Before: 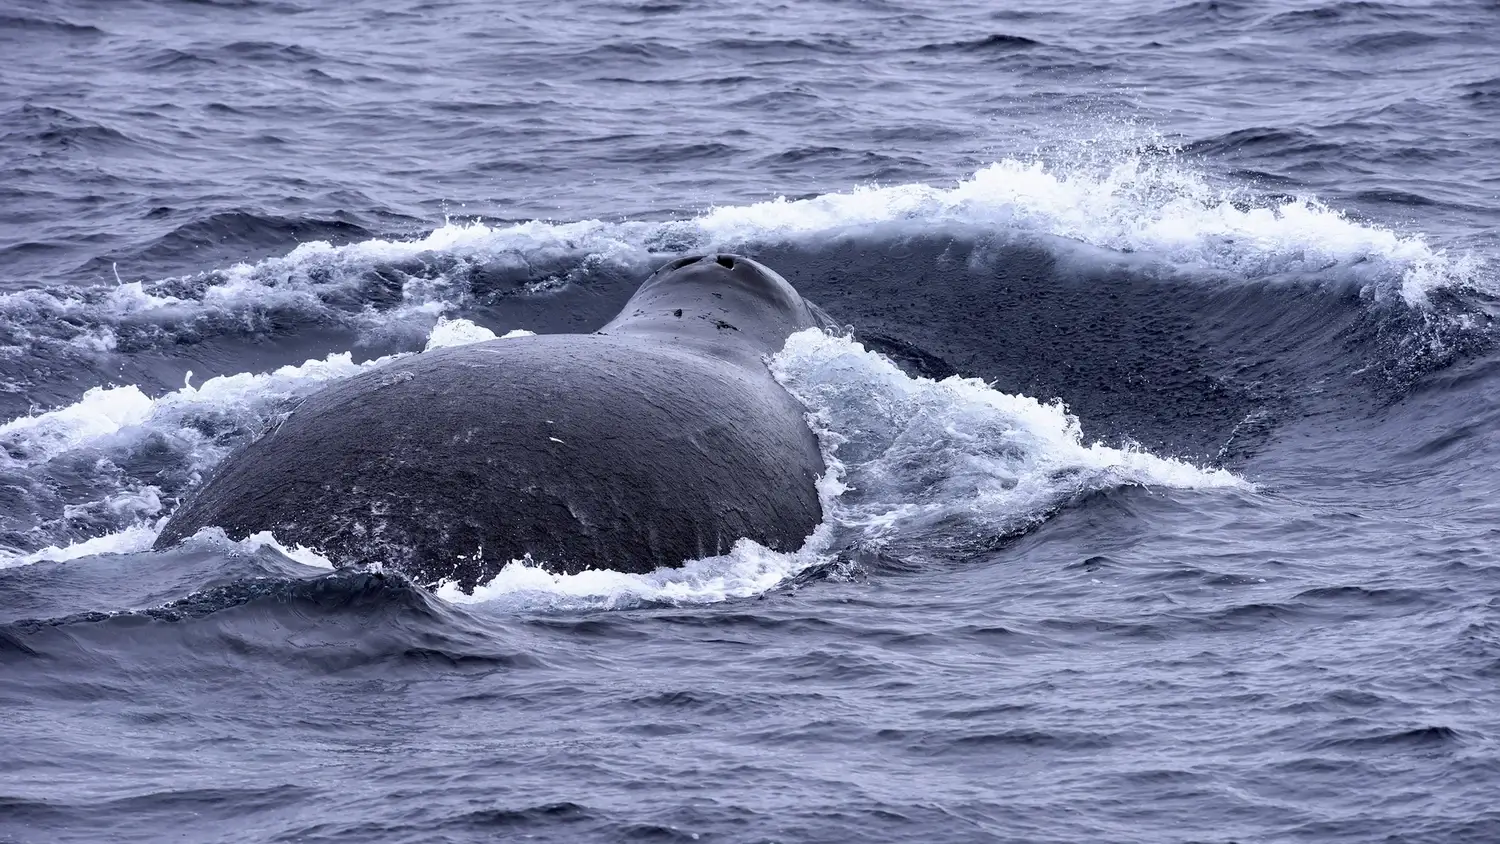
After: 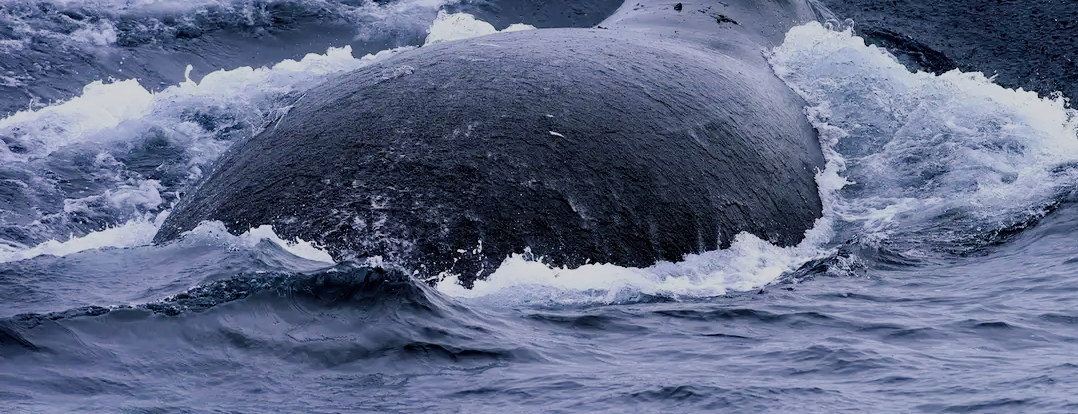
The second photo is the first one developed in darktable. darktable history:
crop: top 36.307%, right 28.119%, bottom 14.641%
filmic rgb: black relative exposure -7.65 EV, white relative exposure 4.56 EV, hardness 3.61
color balance rgb: shadows lift › luminance -7.552%, shadows lift › chroma 2.286%, shadows lift › hue 162.96°, power › hue 329.83°, perceptual saturation grading › global saturation 30.832%
